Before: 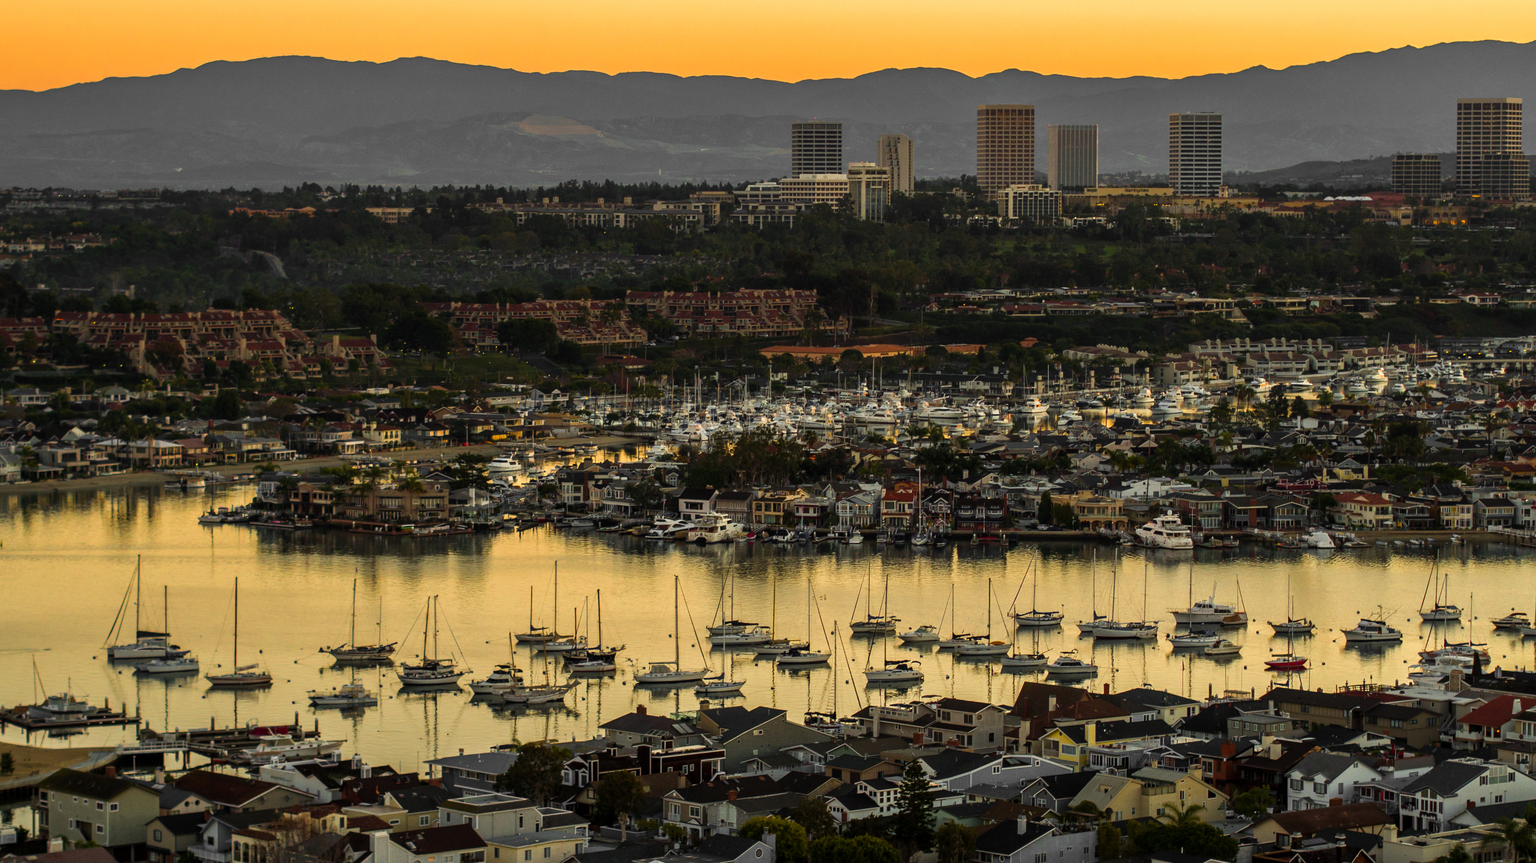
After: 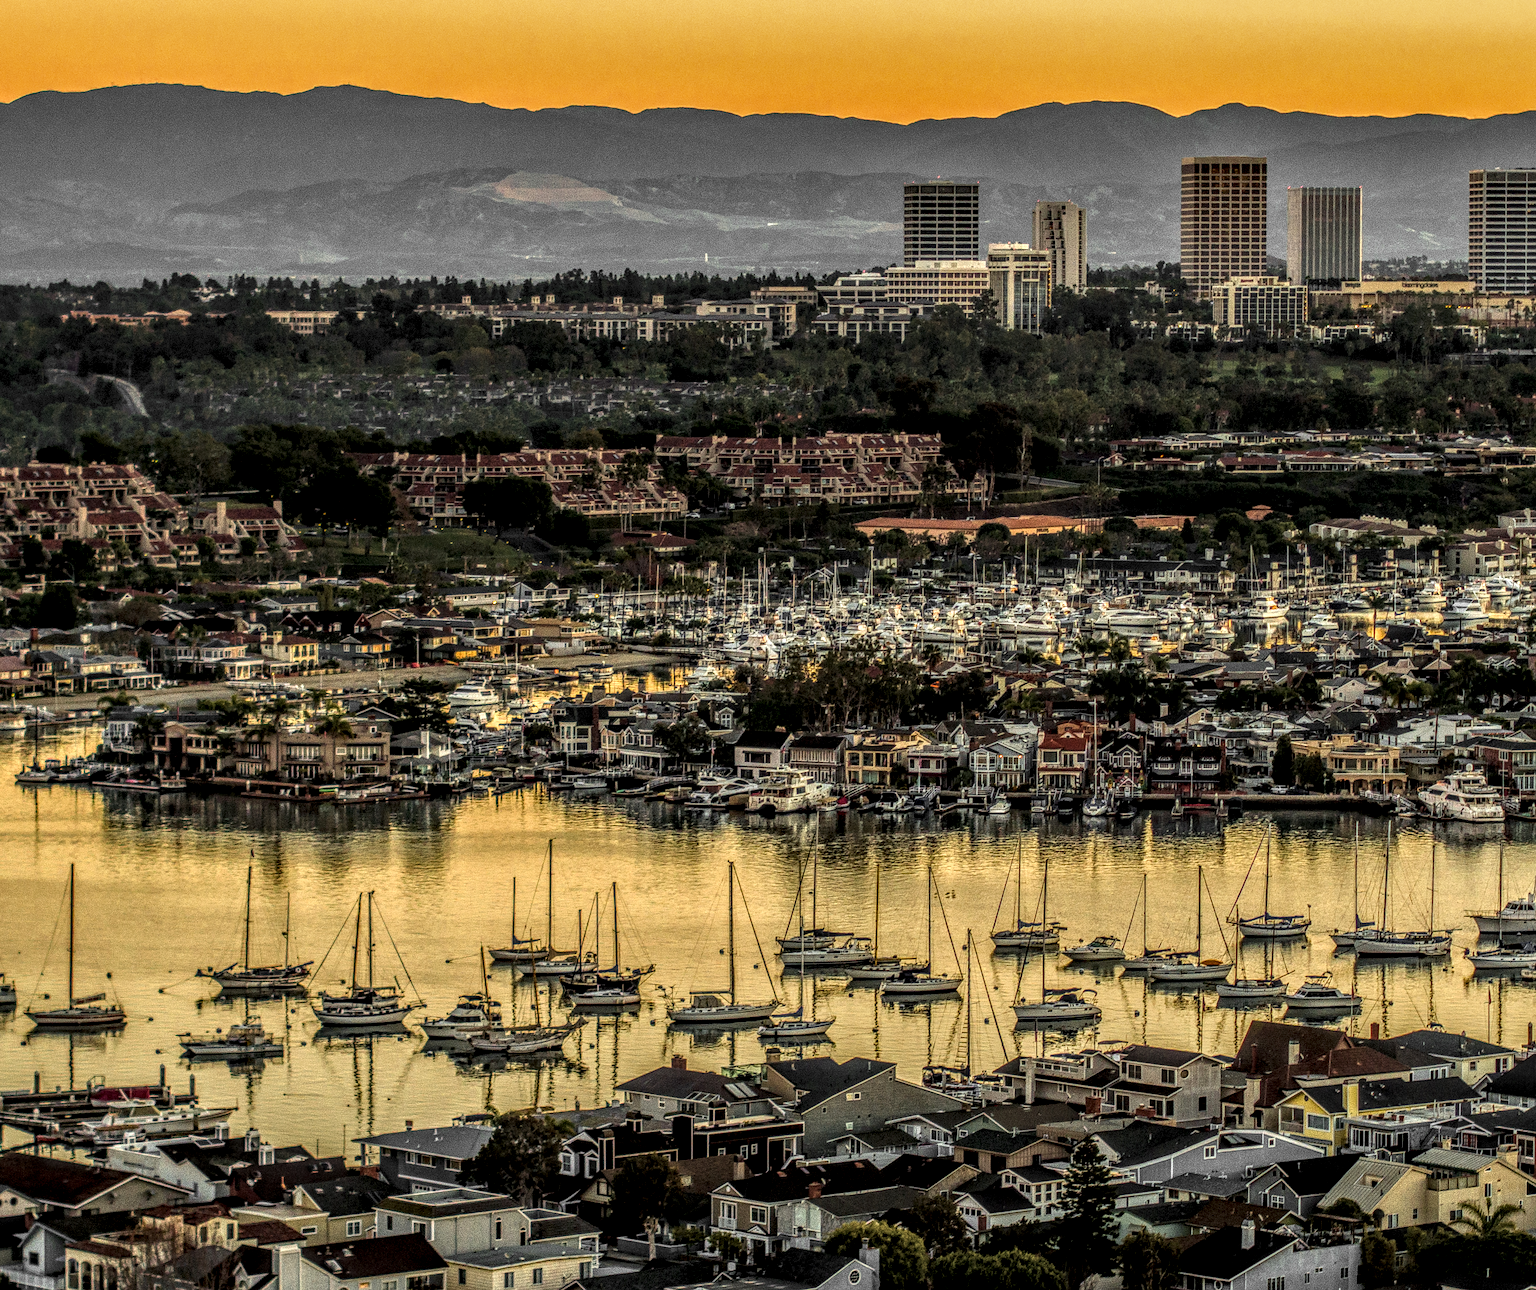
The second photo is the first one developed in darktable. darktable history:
crop and rotate: left 12.261%, right 20.919%
local contrast: highlights 2%, shadows 3%, detail 298%, midtone range 0.296
sharpen: radius 1.028
